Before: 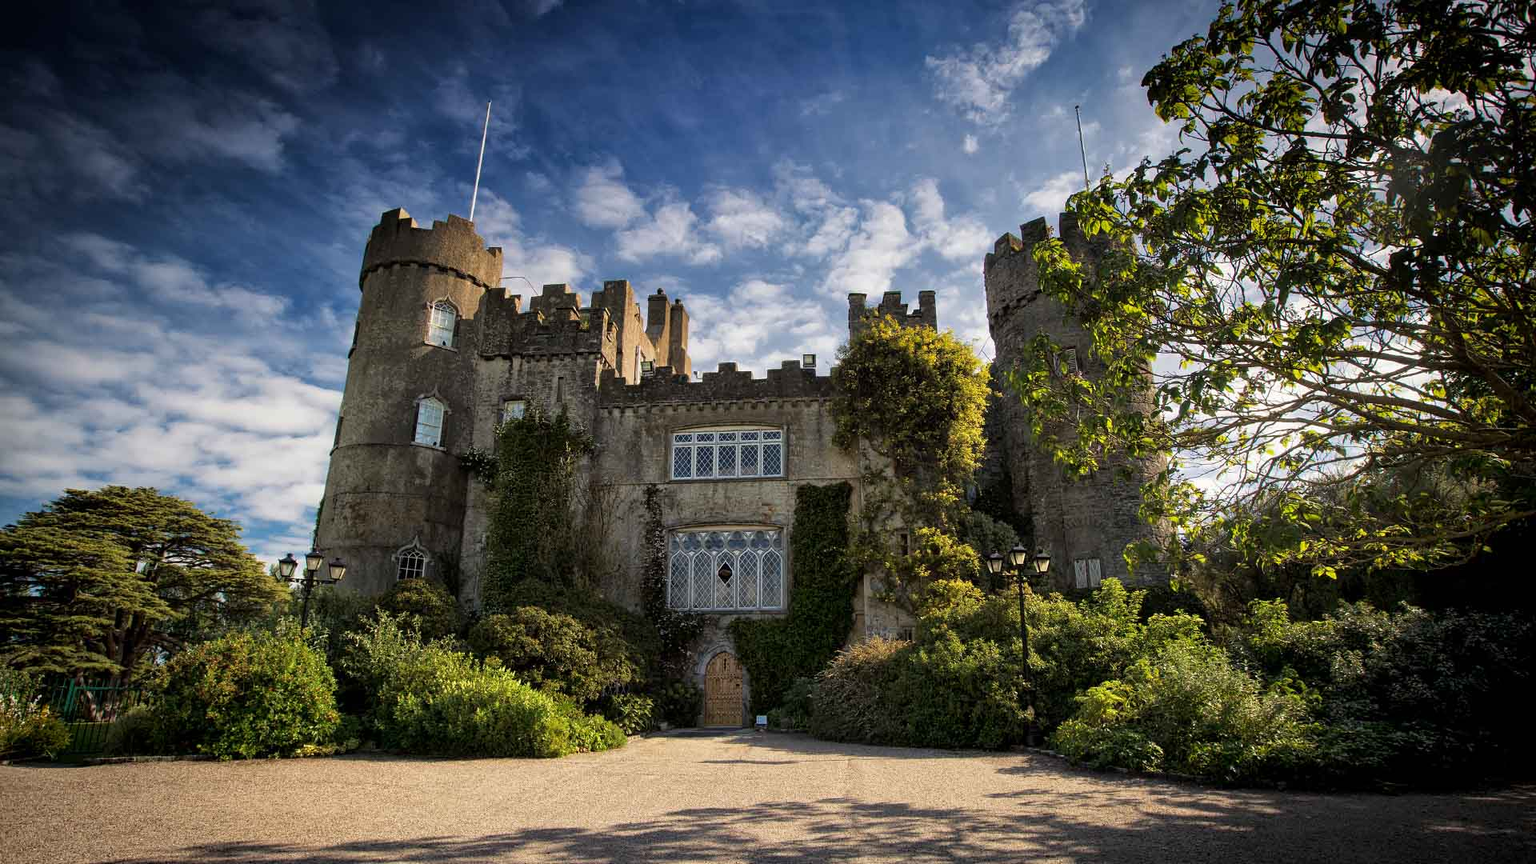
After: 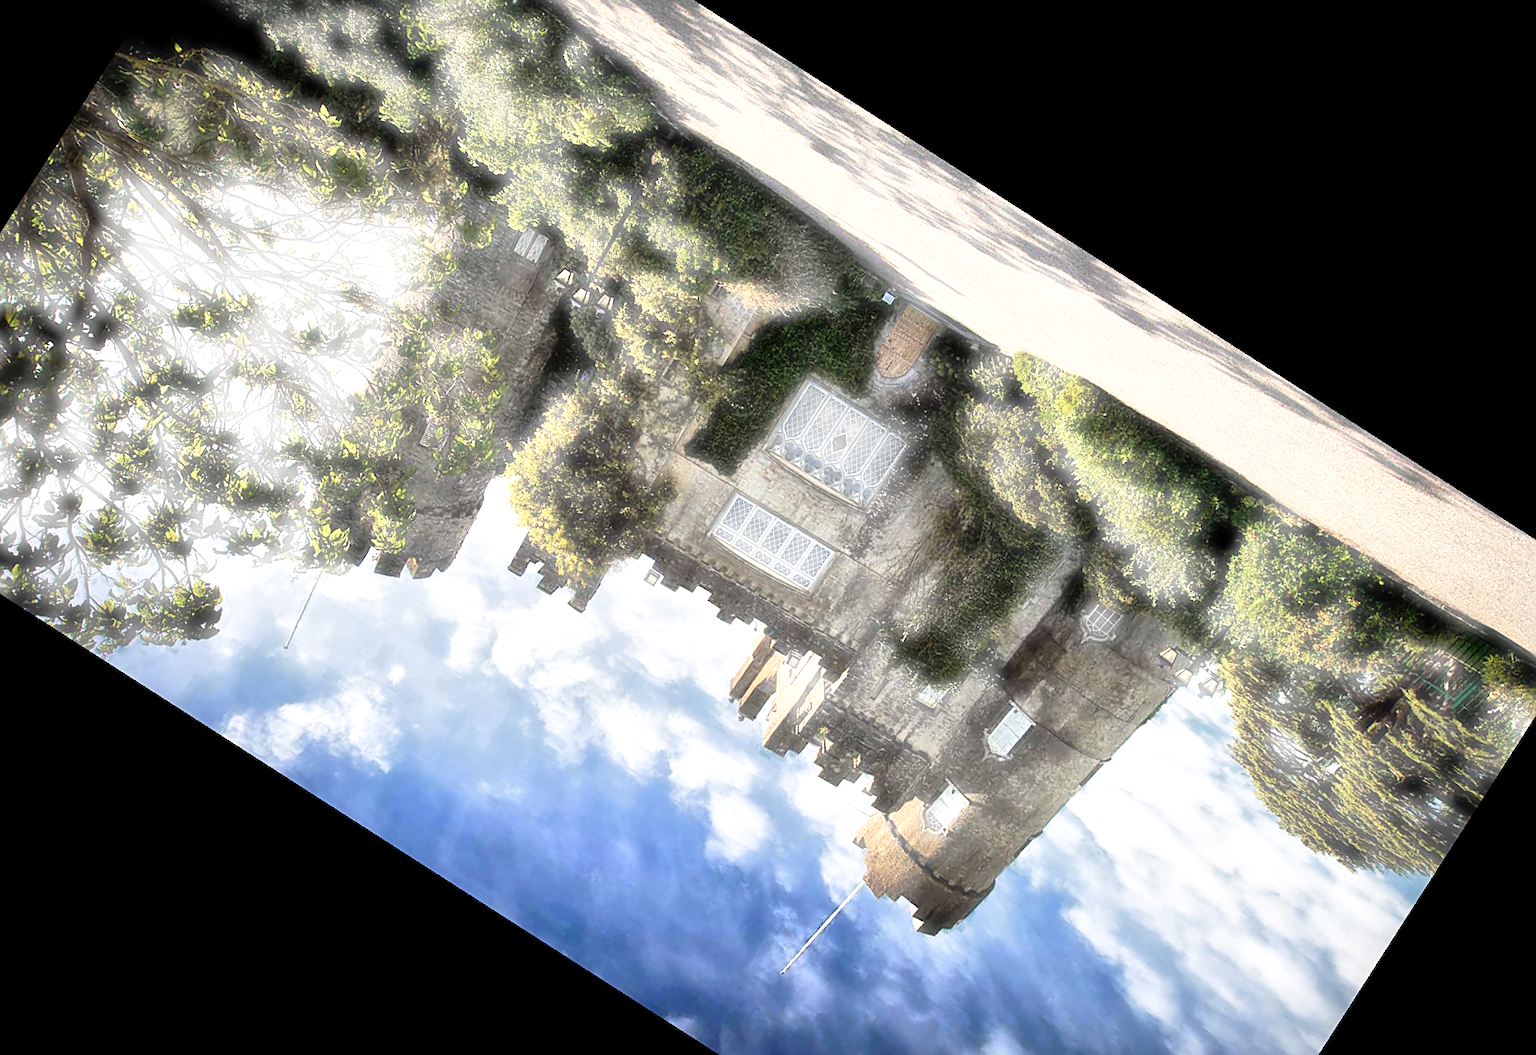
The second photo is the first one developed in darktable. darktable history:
color zones: curves: ch0 [(0.25, 0.5) (0.636, 0.25) (0.75, 0.5)]
sharpen: on, module defaults
base curve: curves: ch0 [(0, 0) (0.012, 0.01) (0.073, 0.168) (0.31, 0.711) (0.645, 0.957) (1, 1)], preserve colors none
local contrast: mode bilateral grid, contrast 19, coarseness 50, detail 149%, midtone range 0.2
crop and rotate: angle 147.34°, left 9.202%, top 15.678%, right 4.384%, bottom 17.162%
contrast brightness saturation: brightness 0.089, saturation 0.191
haze removal: strength -0.896, distance 0.232, adaptive false
